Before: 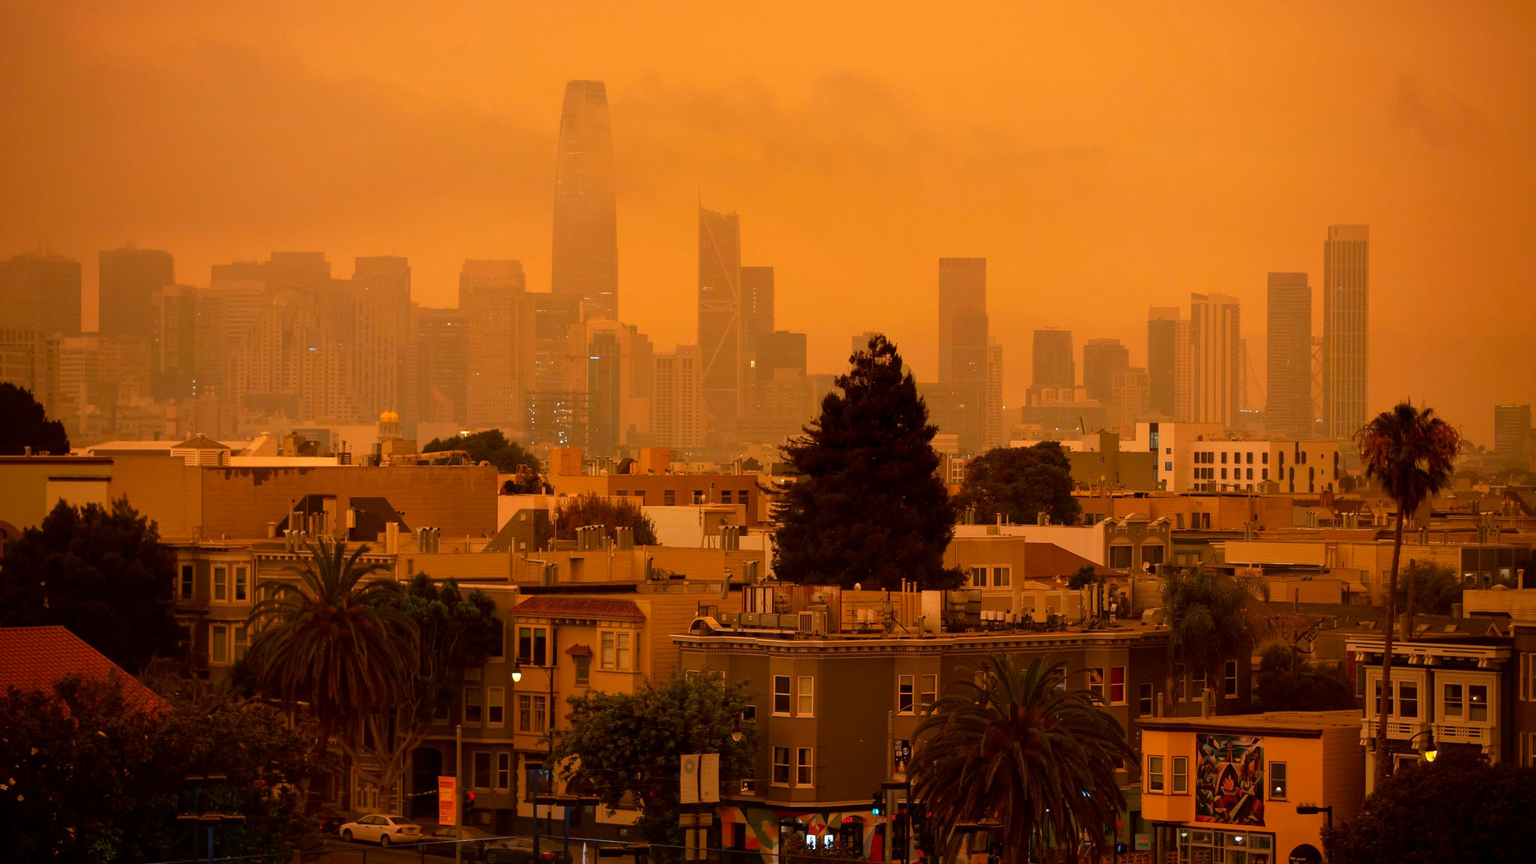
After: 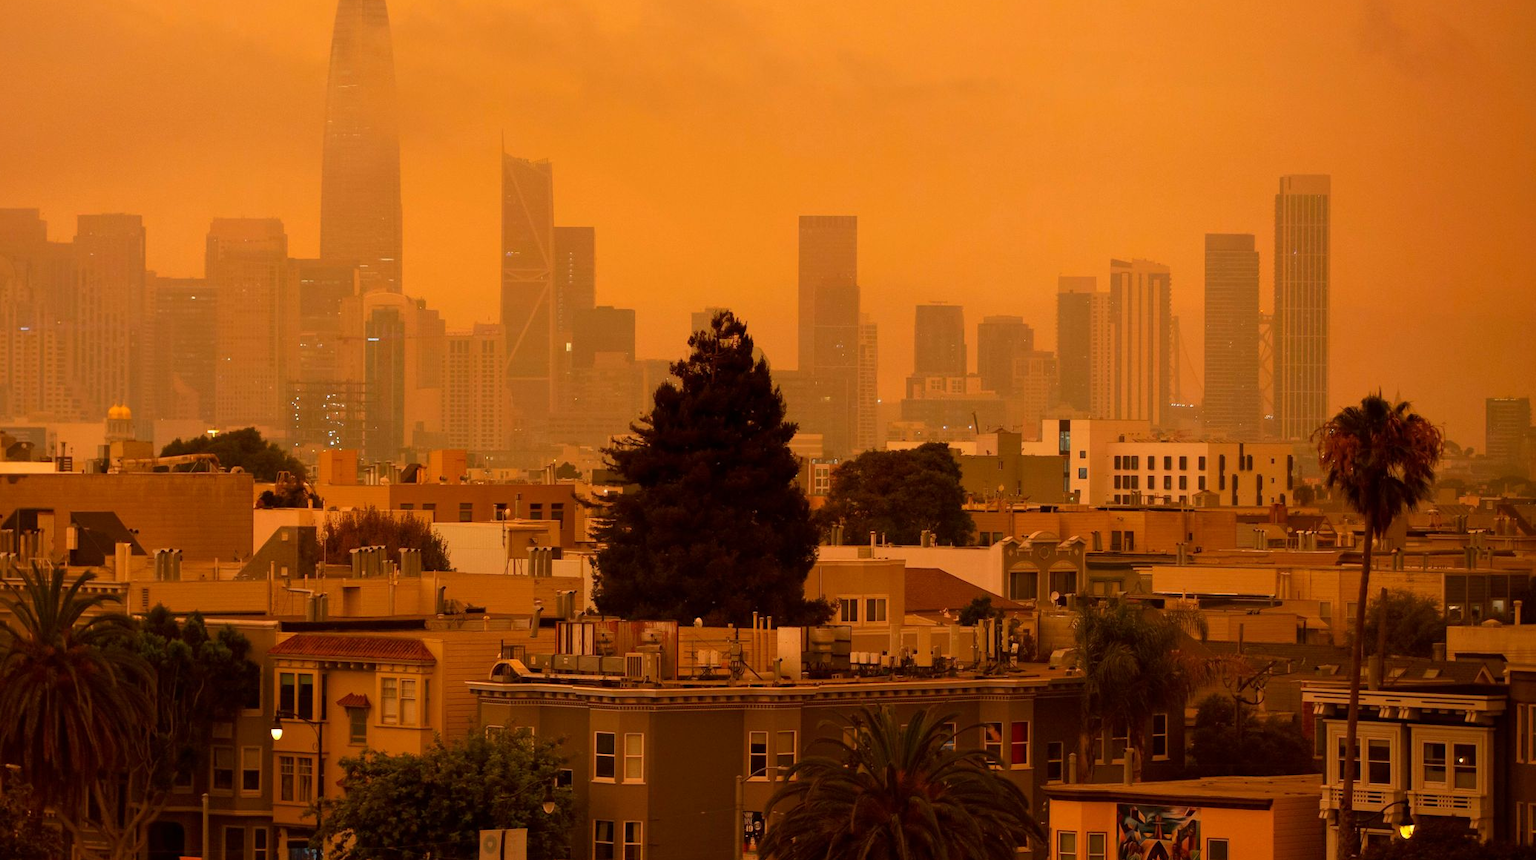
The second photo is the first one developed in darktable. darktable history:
crop: left 19.085%, top 9.66%, right 0.001%, bottom 9.71%
velvia: strength 14.5%
